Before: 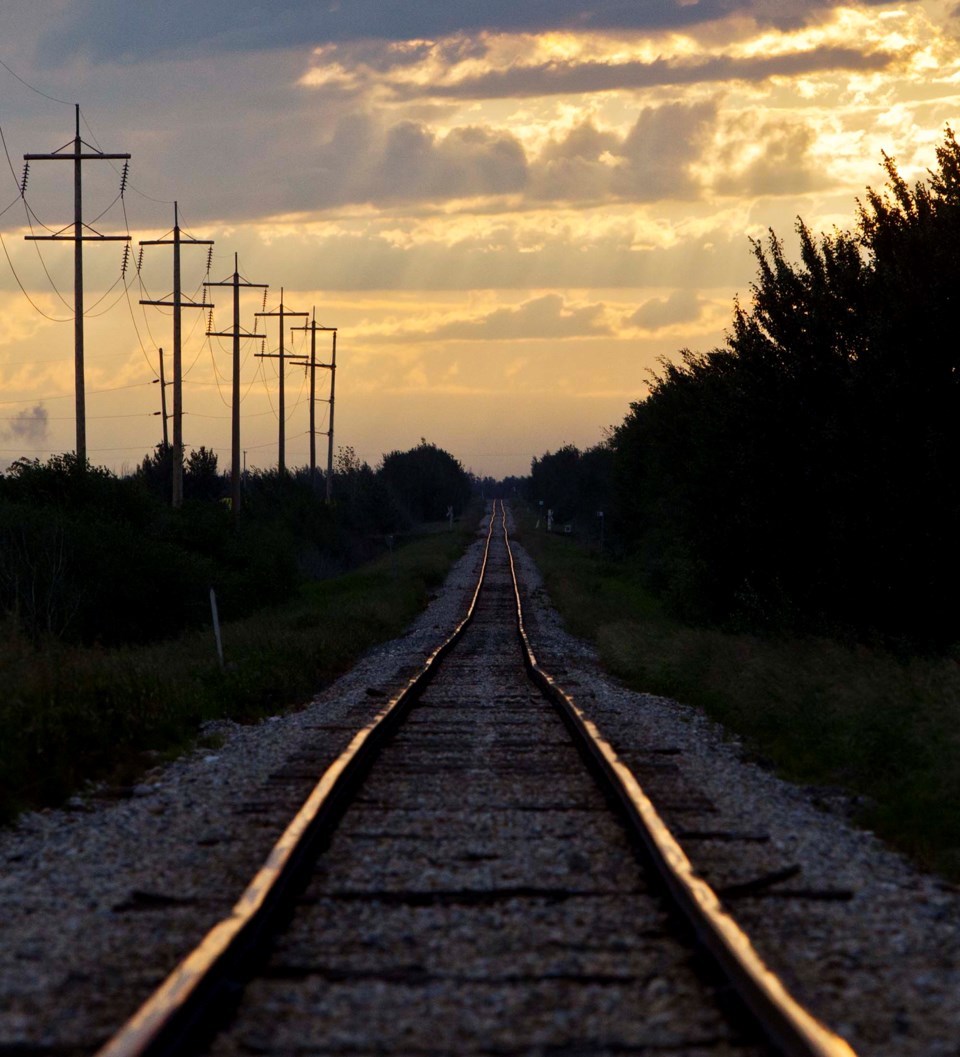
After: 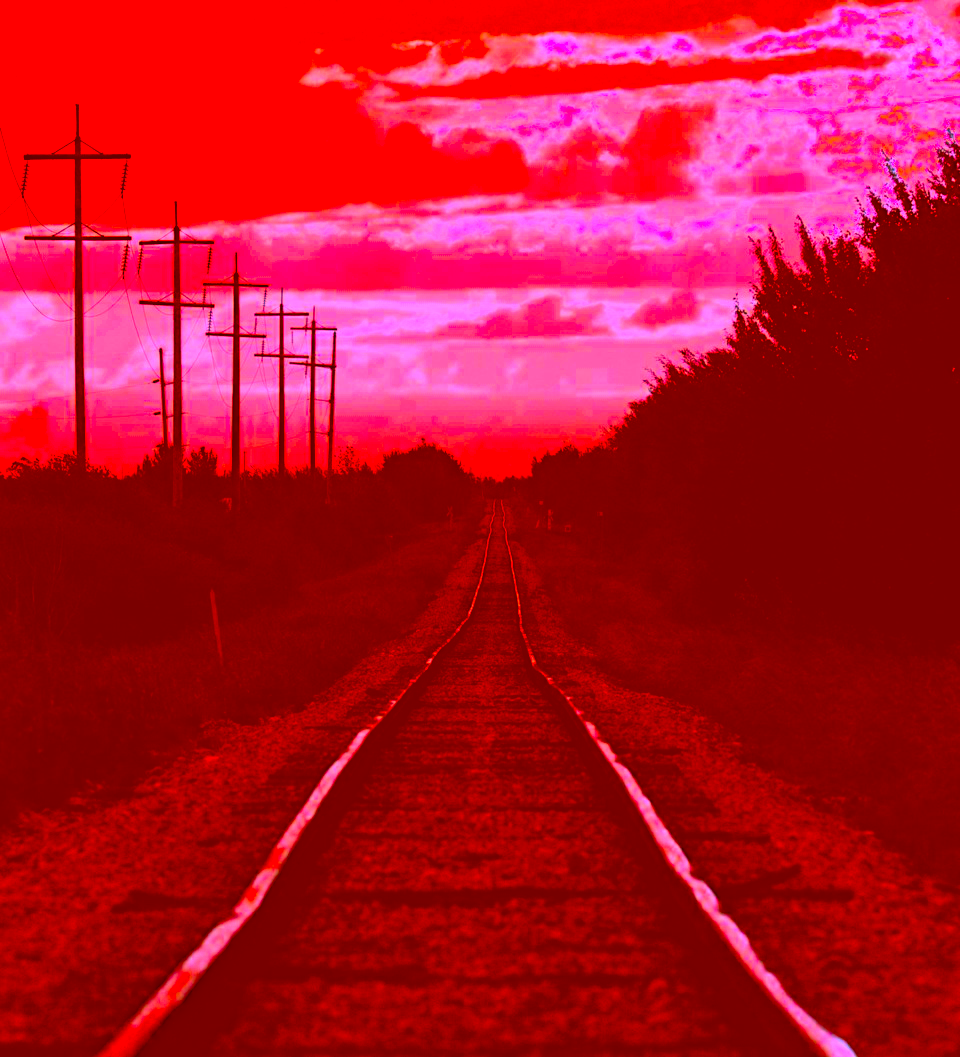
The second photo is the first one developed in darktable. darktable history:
haze removal: compatibility mode true, adaptive false
color correction: highlights a* -39.68, highlights b* -40, shadows a* -40, shadows b* -40, saturation -3
